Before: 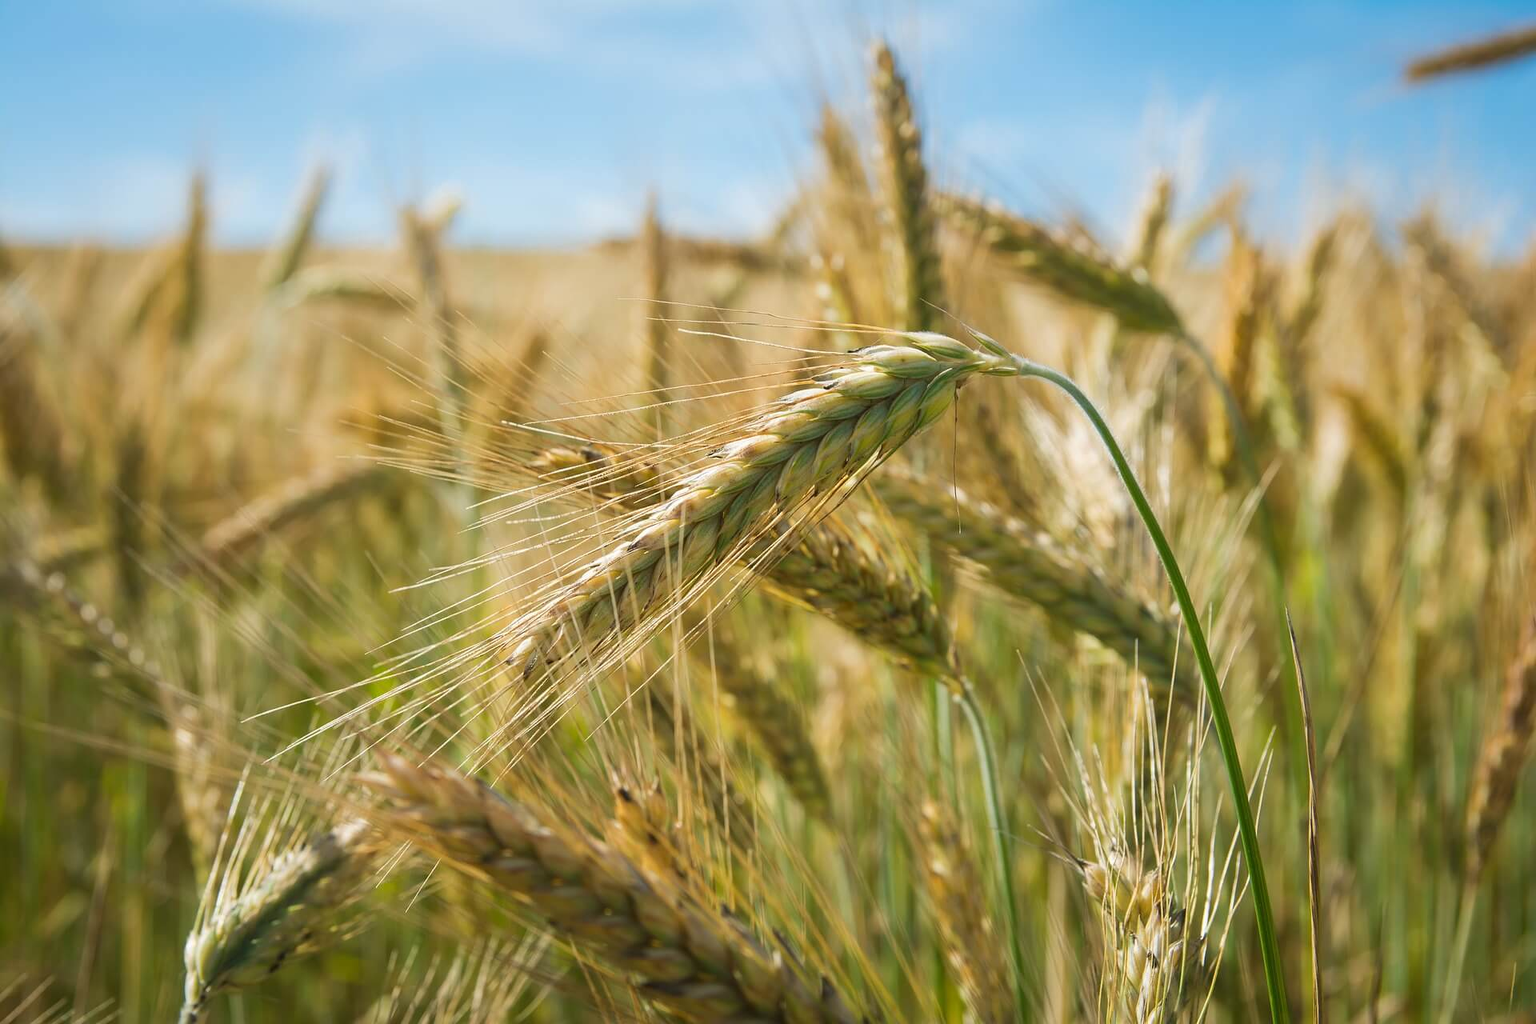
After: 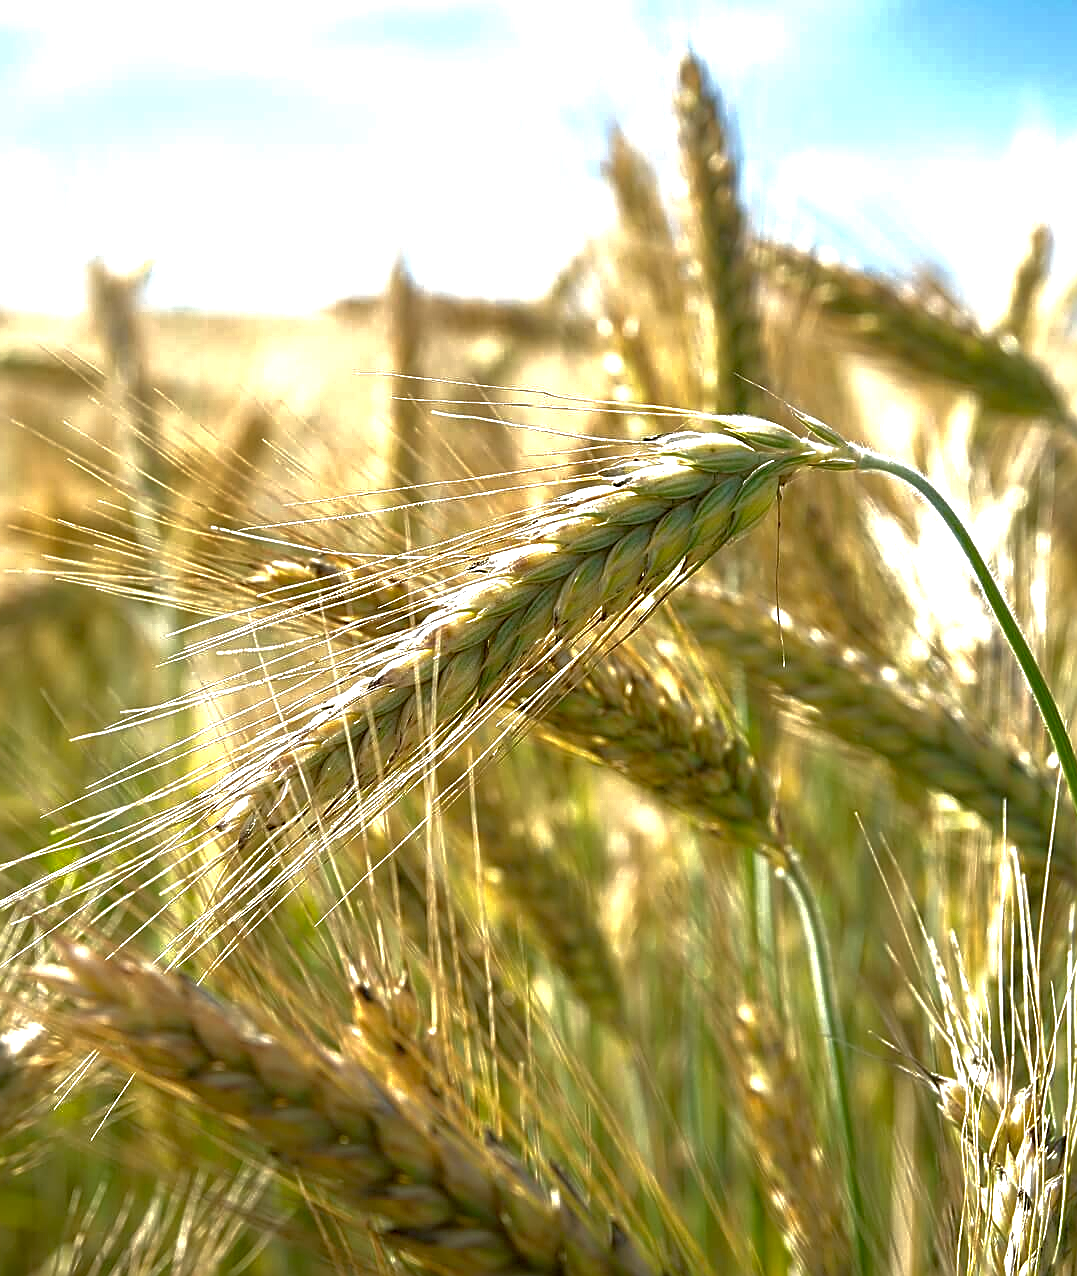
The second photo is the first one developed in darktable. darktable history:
exposure: black level correction 0.008, exposure 0.979 EV, compensate highlight preservation false
crop: left 21.674%, right 22.086%
sharpen: amount 0.75
base curve: curves: ch0 [(0, 0) (0.841, 0.609) (1, 1)]
